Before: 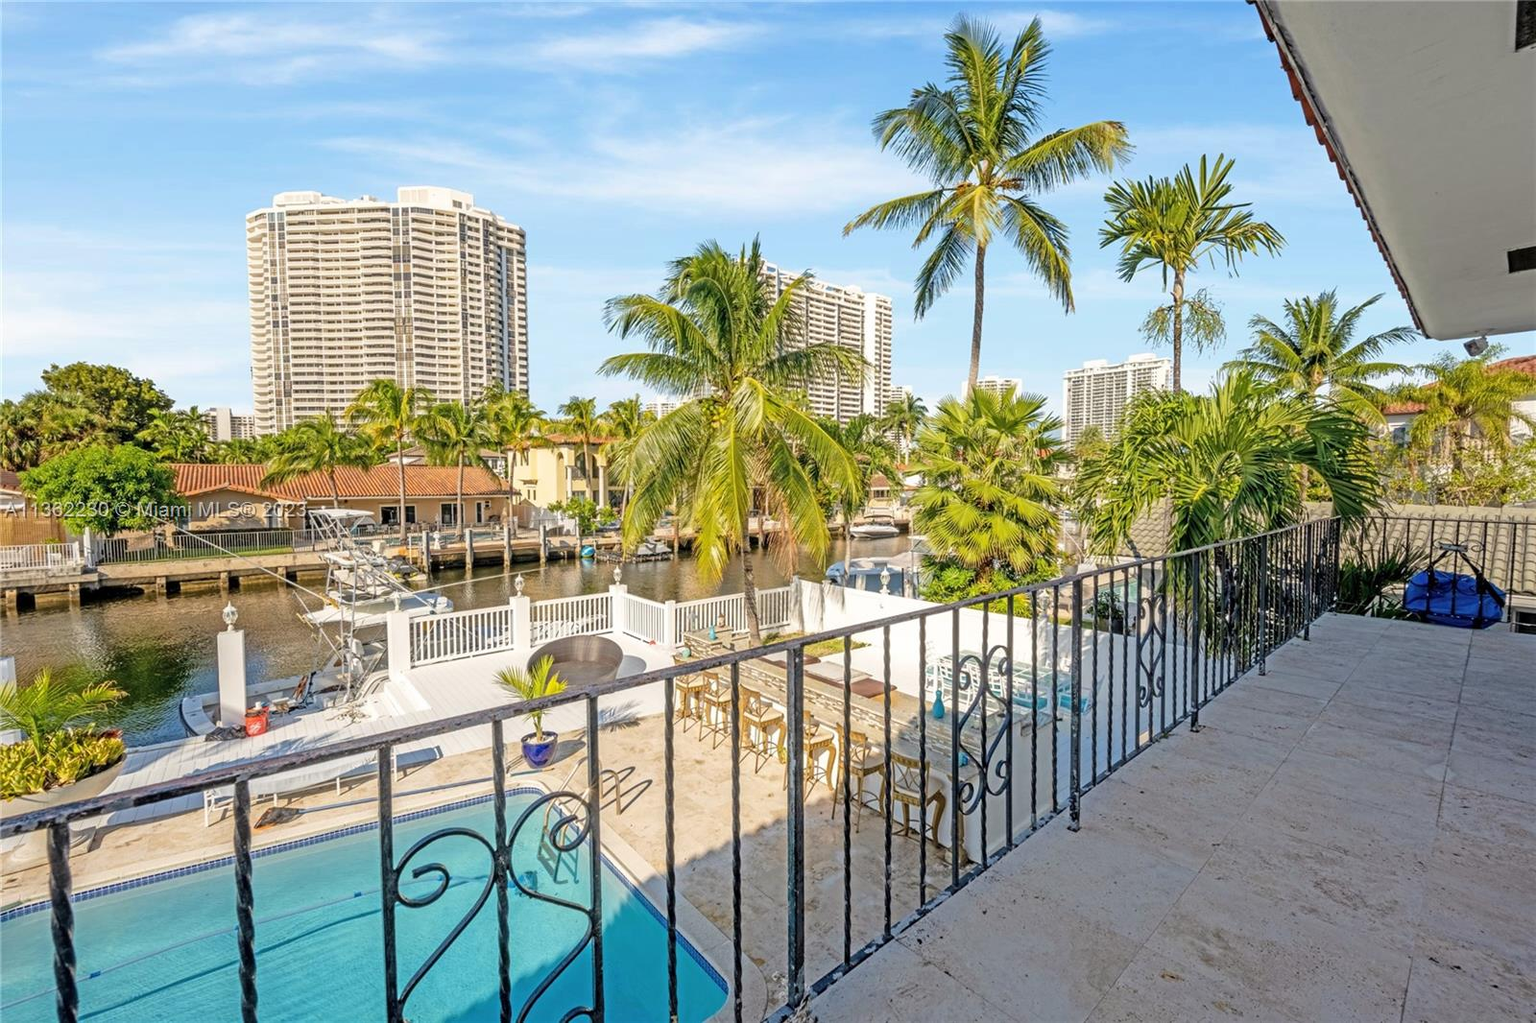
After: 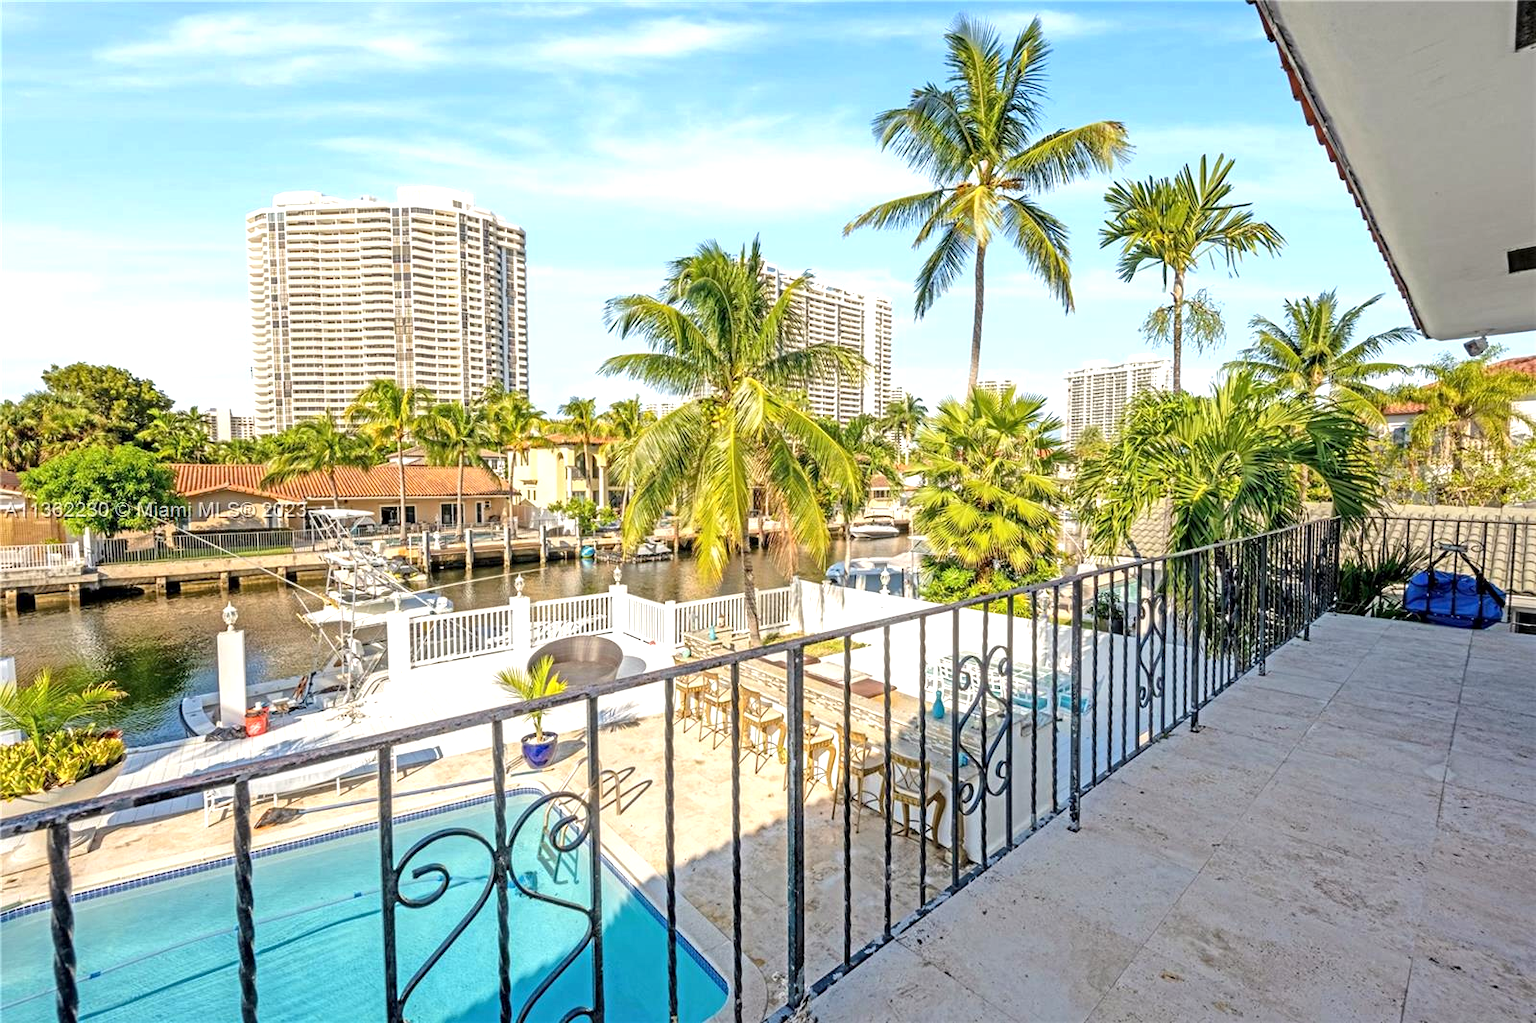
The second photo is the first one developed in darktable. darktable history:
exposure: black level correction 0.001, exposure 0.5 EV, compensate exposure bias true, compensate highlight preservation false
local contrast: mode bilateral grid, contrast 20, coarseness 50, detail 120%, midtone range 0.2
